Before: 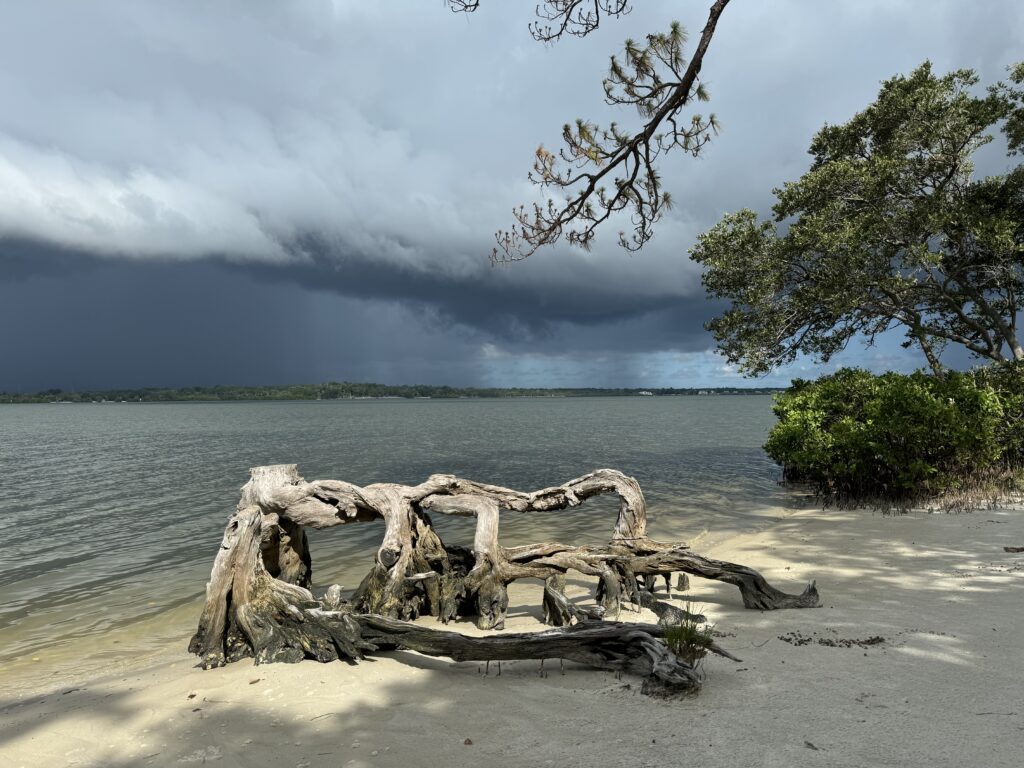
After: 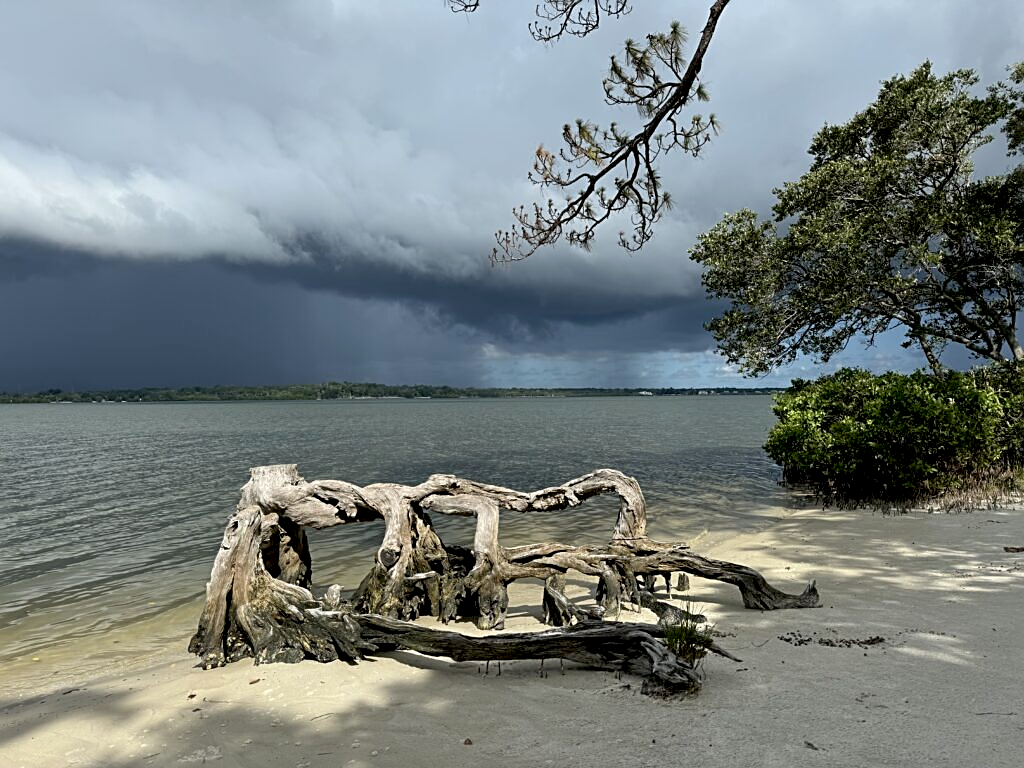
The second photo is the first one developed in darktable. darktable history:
exposure: black level correction 0.011, compensate highlight preservation false
sharpen: on, module defaults
